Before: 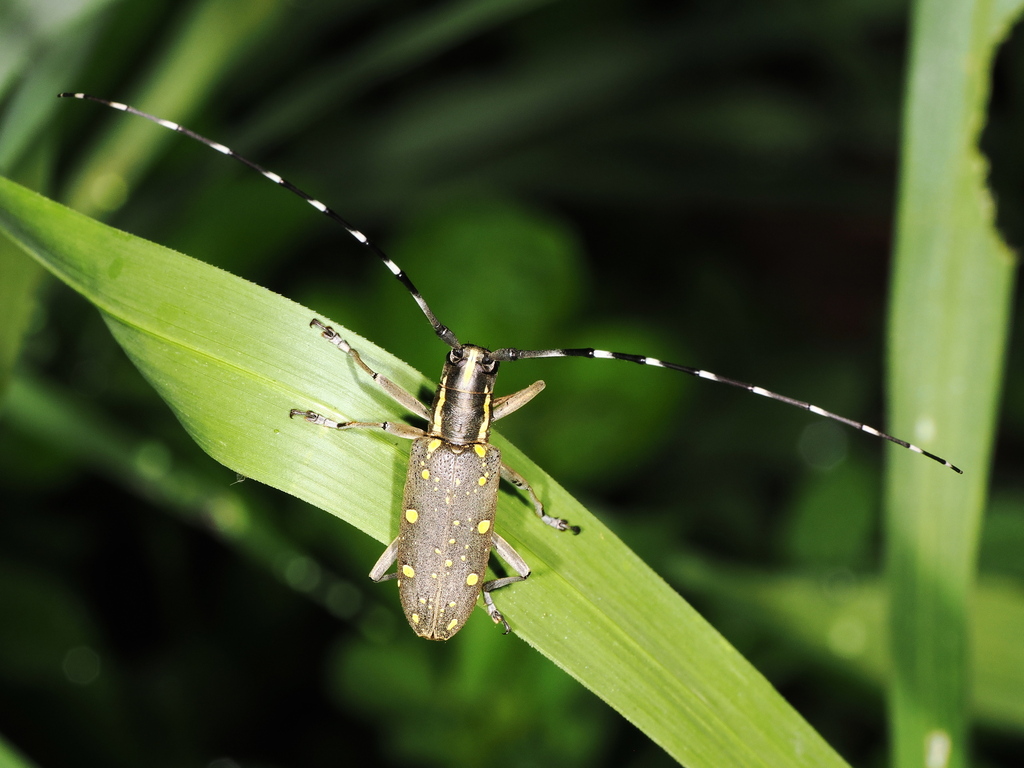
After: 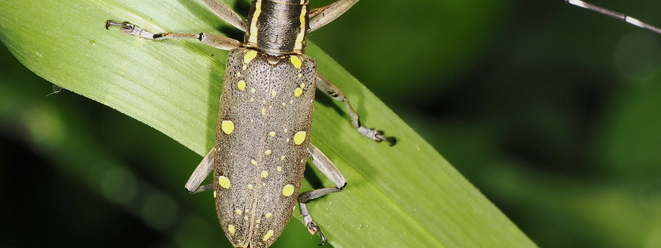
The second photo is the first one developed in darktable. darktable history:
tone equalizer: -8 EV 0.283 EV, -7 EV 0.378 EV, -6 EV 0.415 EV, -5 EV 0.28 EV, -3 EV -0.274 EV, -2 EV -0.444 EV, -1 EV -0.433 EV, +0 EV -0.226 EV
crop: left 18.024%, top 50.673%, right 17.365%, bottom 16.911%
